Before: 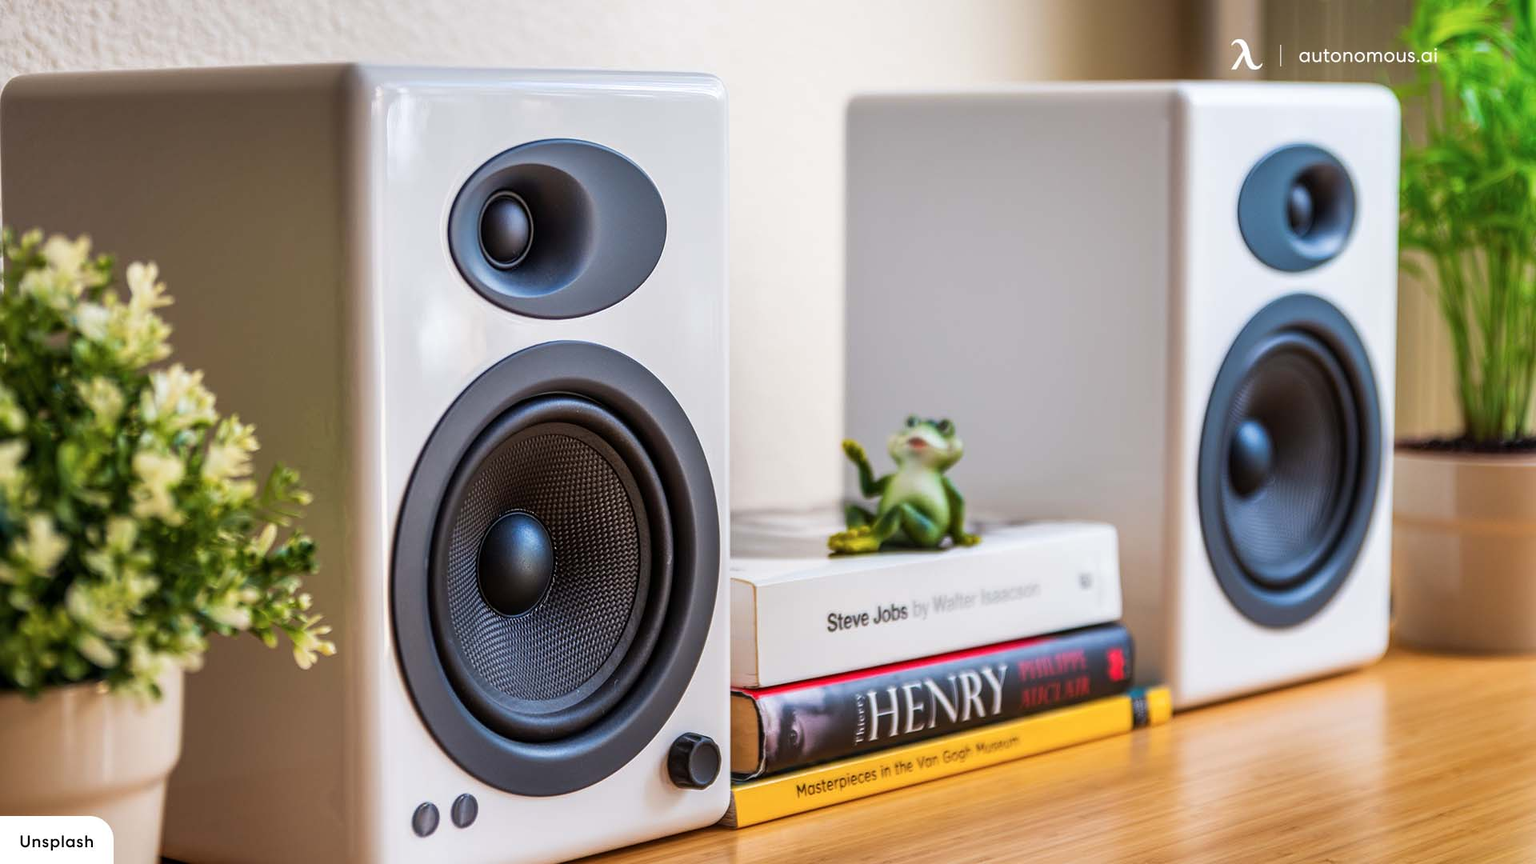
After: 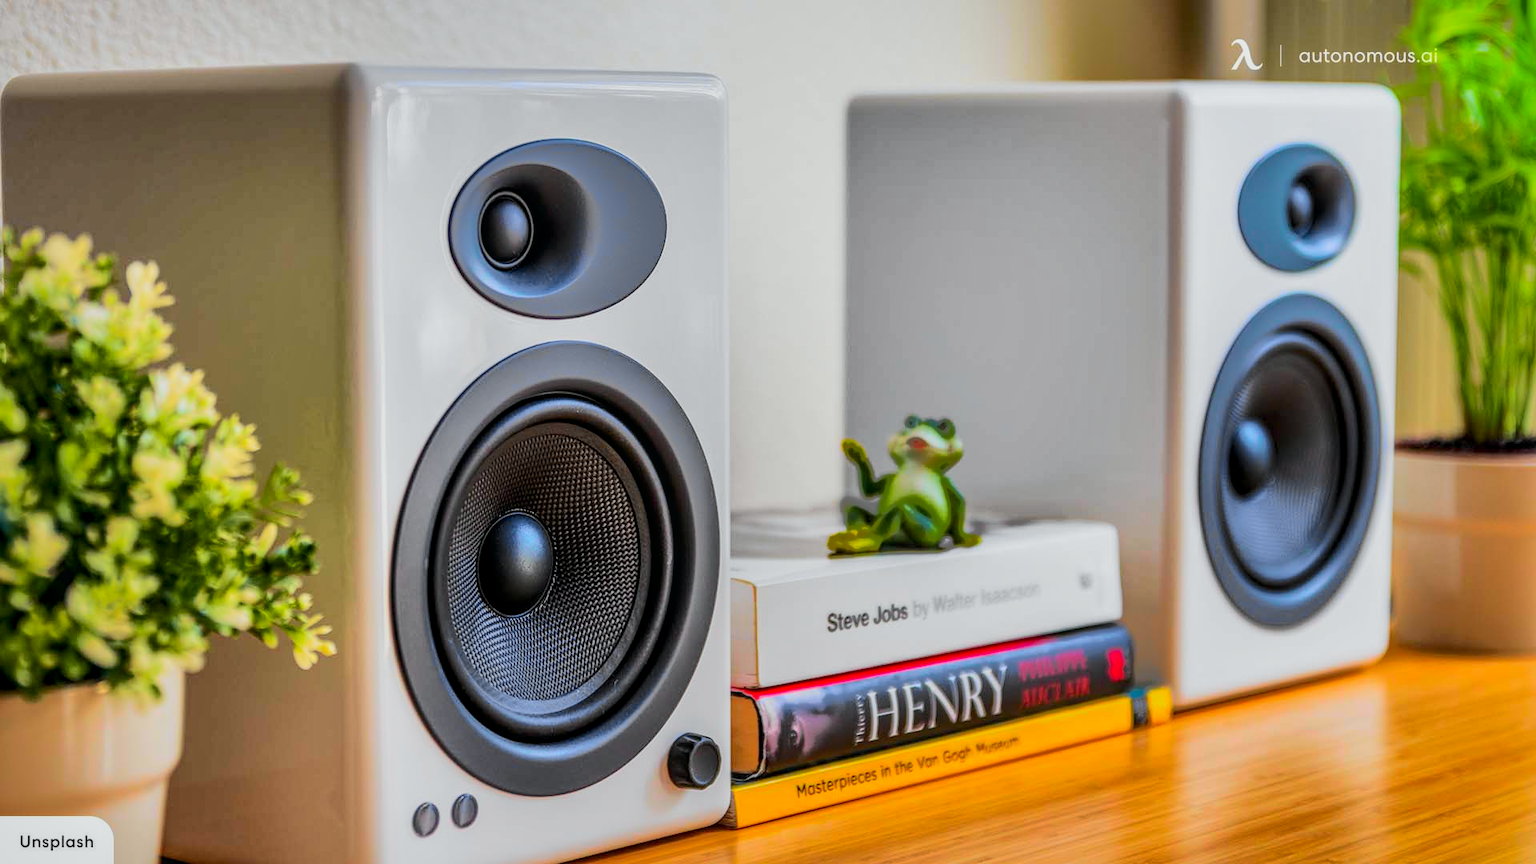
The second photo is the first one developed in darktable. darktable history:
local contrast: on, module defaults
shadows and highlights: shadows 25, highlights -70
tone curve: curves: ch0 [(0, 0.015) (0.037, 0.022) (0.131, 0.116) (0.316, 0.345) (0.49, 0.615) (0.677, 0.82) (0.813, 0.891) (1, 0.955)]; ch1 [(0, 0) (0.366, 0.367) (0.475, 0.462) (0.494, 0.496) (0.504, 0.497) (0.554, 0.571) (0.618, 0.668) (1, 1)]; ch2 [(0, 0) (0.333, 0.346) (0.375, 0.375) (0.435, 0.424) (0.476, 0.492) (0.502, 0.499) (0.525, 0.522) (0.558, 0.575) (0.614, 0.656) (1, 1)], color space Lab, independent channels, preserve colors none
